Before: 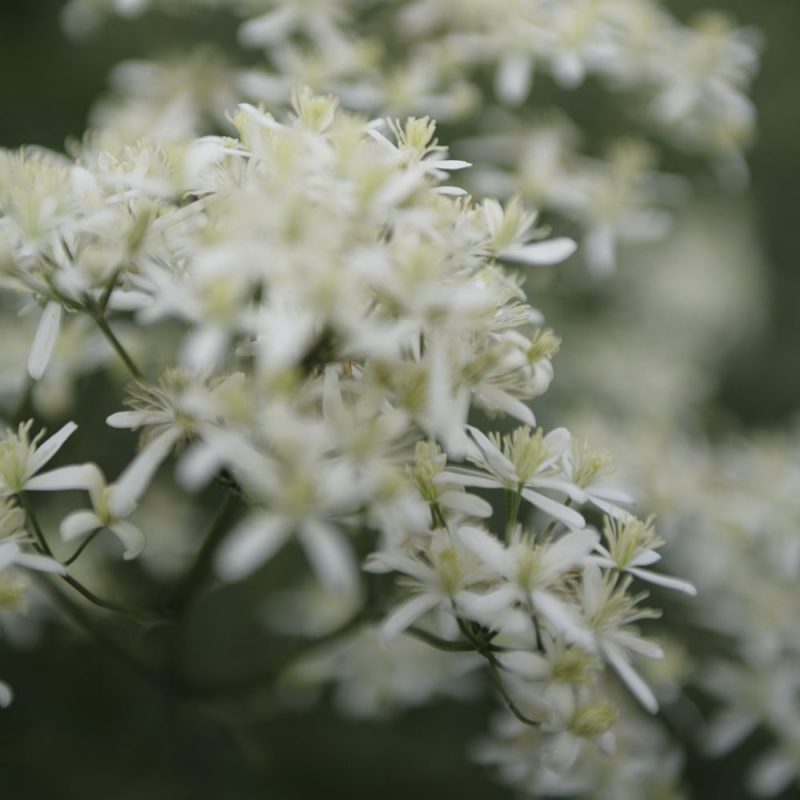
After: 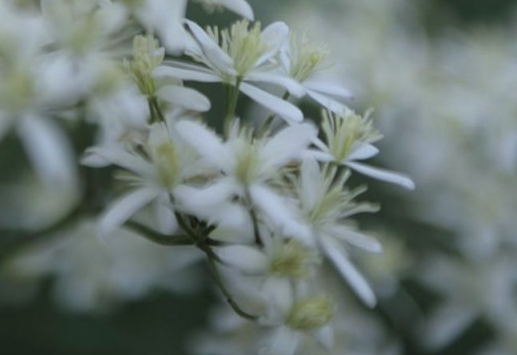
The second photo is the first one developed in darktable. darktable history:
crop and rotate: left 35.337%, top 50.784%, bottom 4.793%
color calibration: x 0.367, y 0.376, temperature 4360.42 K
